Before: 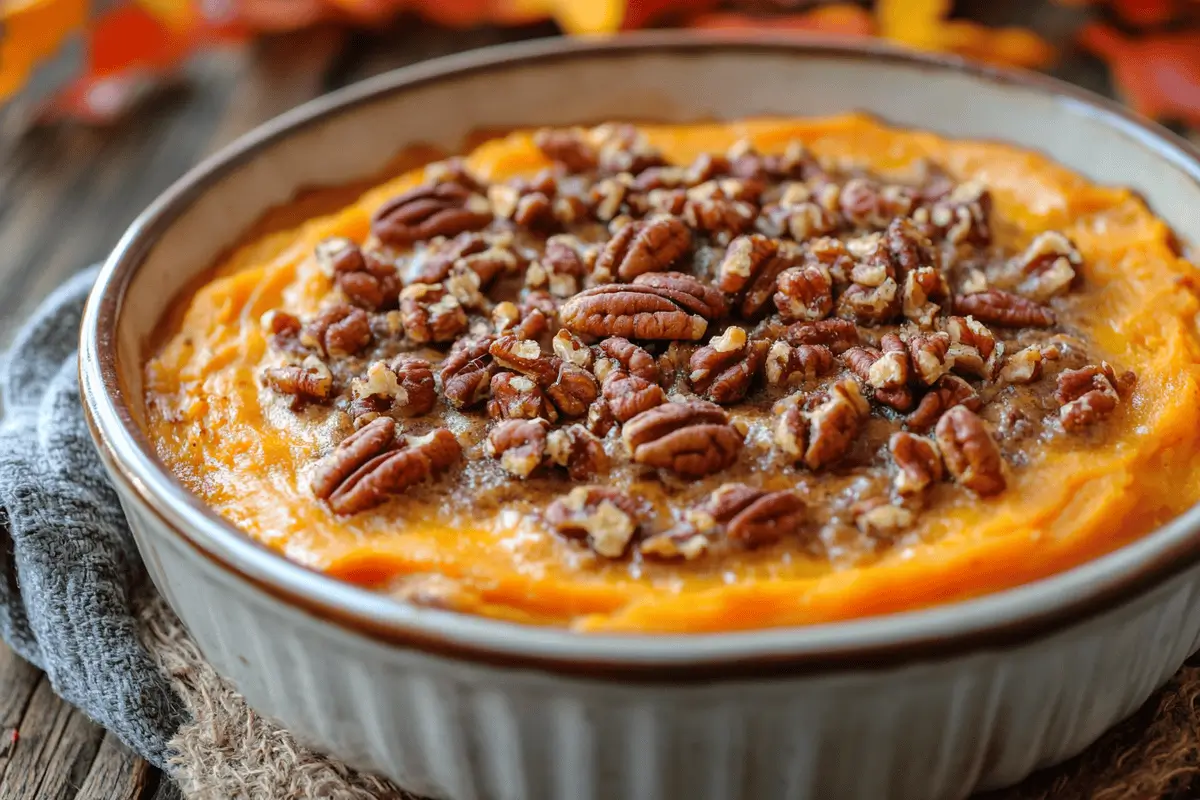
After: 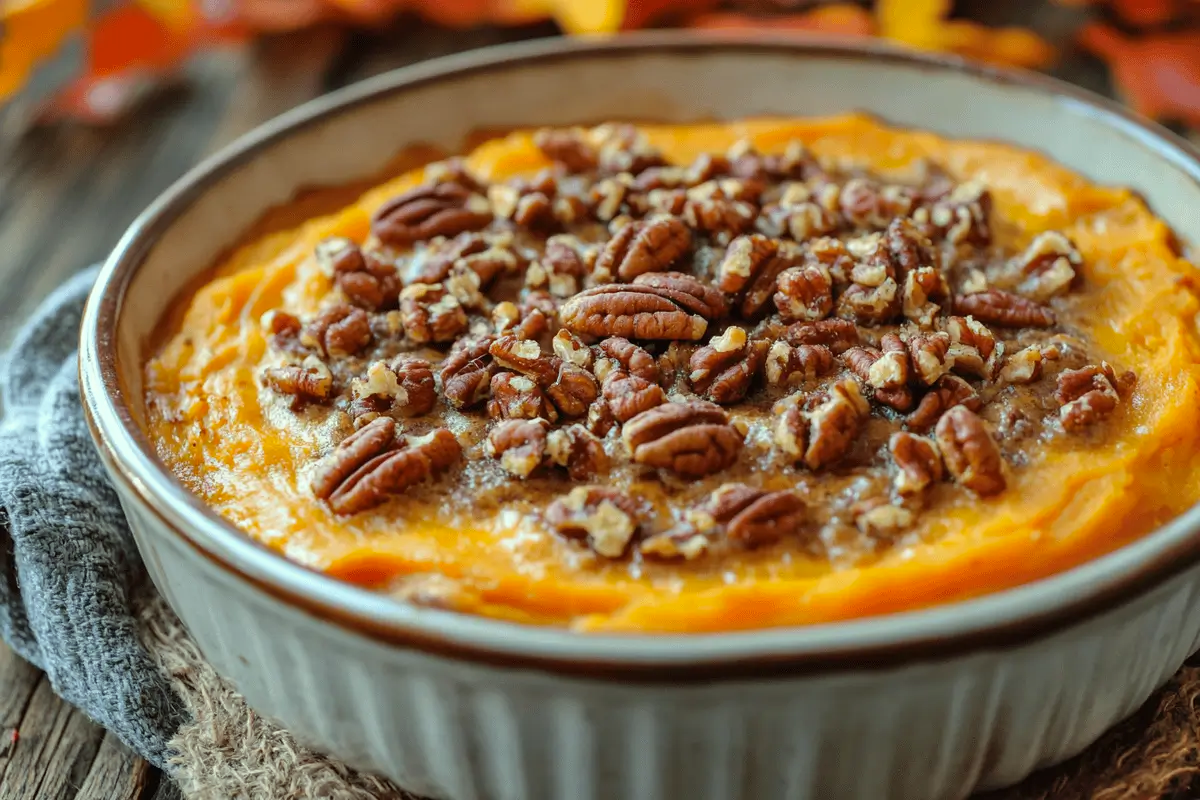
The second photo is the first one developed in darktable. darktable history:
shadows and highlights: low approximation 0.01, soften with gaussian
color correction: highlights a* -8, highlights b* 3.1
exposure: black level correction 0, compensate exposure bias true, compensate highlight preservation false
